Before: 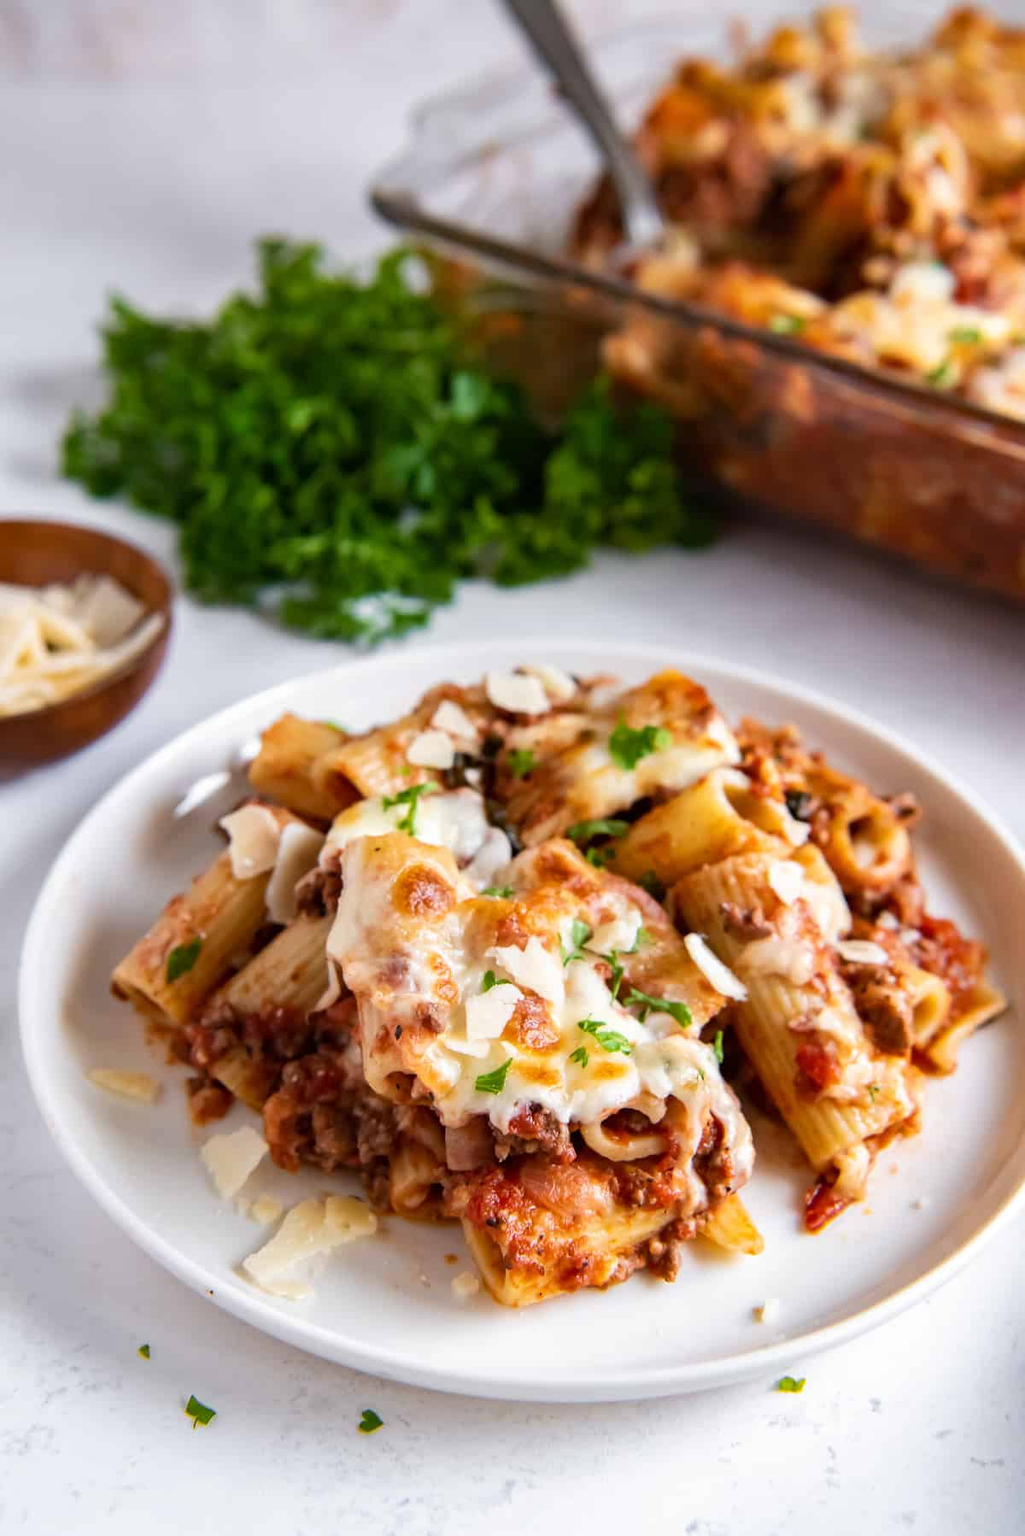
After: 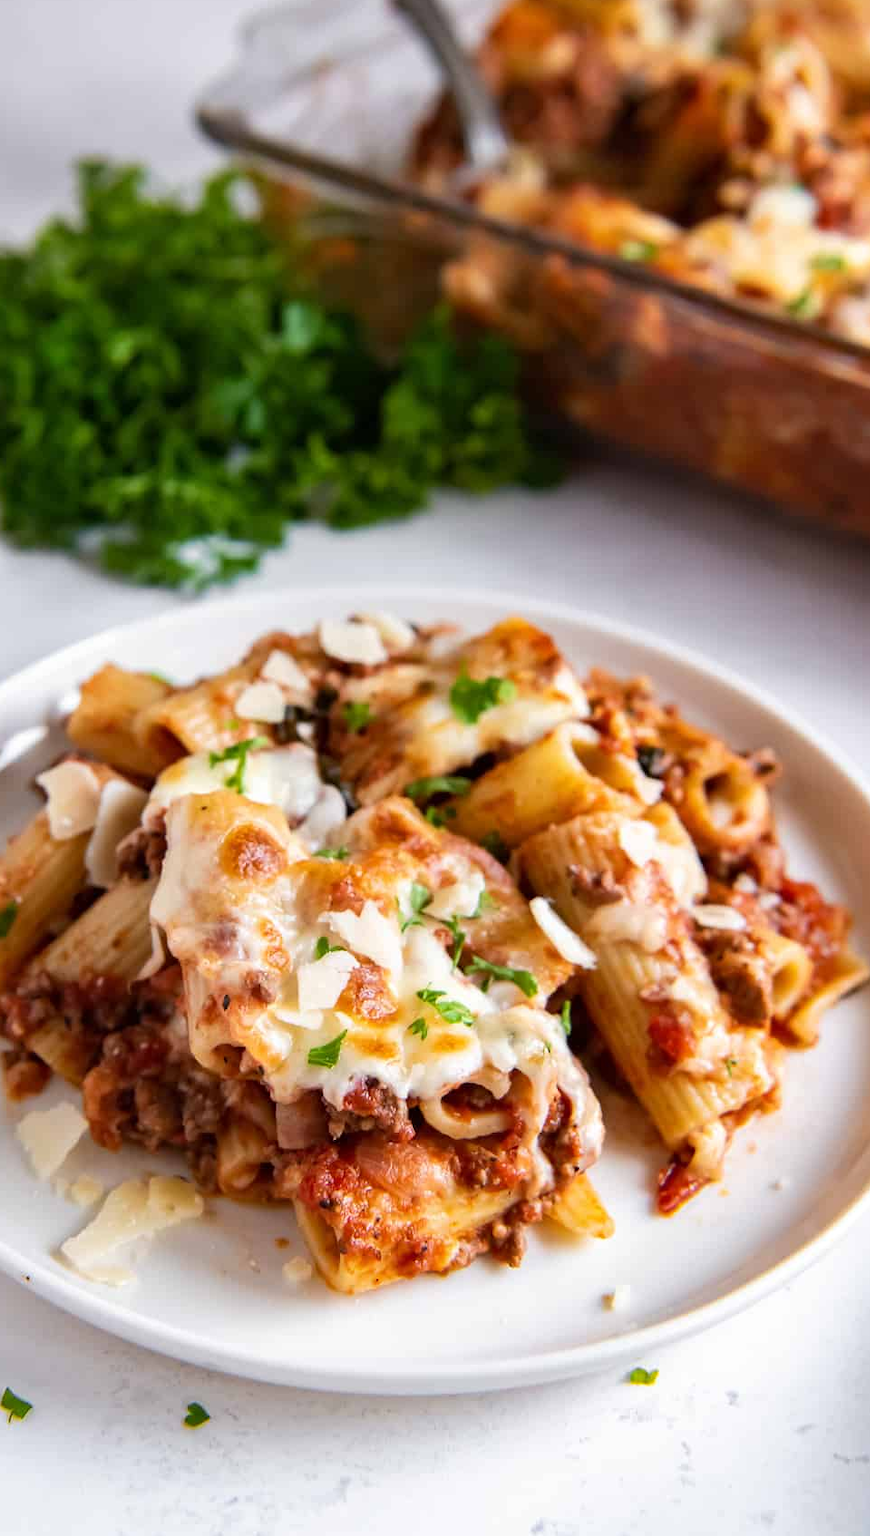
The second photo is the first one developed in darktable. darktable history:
crop and rotate: left 18.131%, top 5.774%, right 1.803%
